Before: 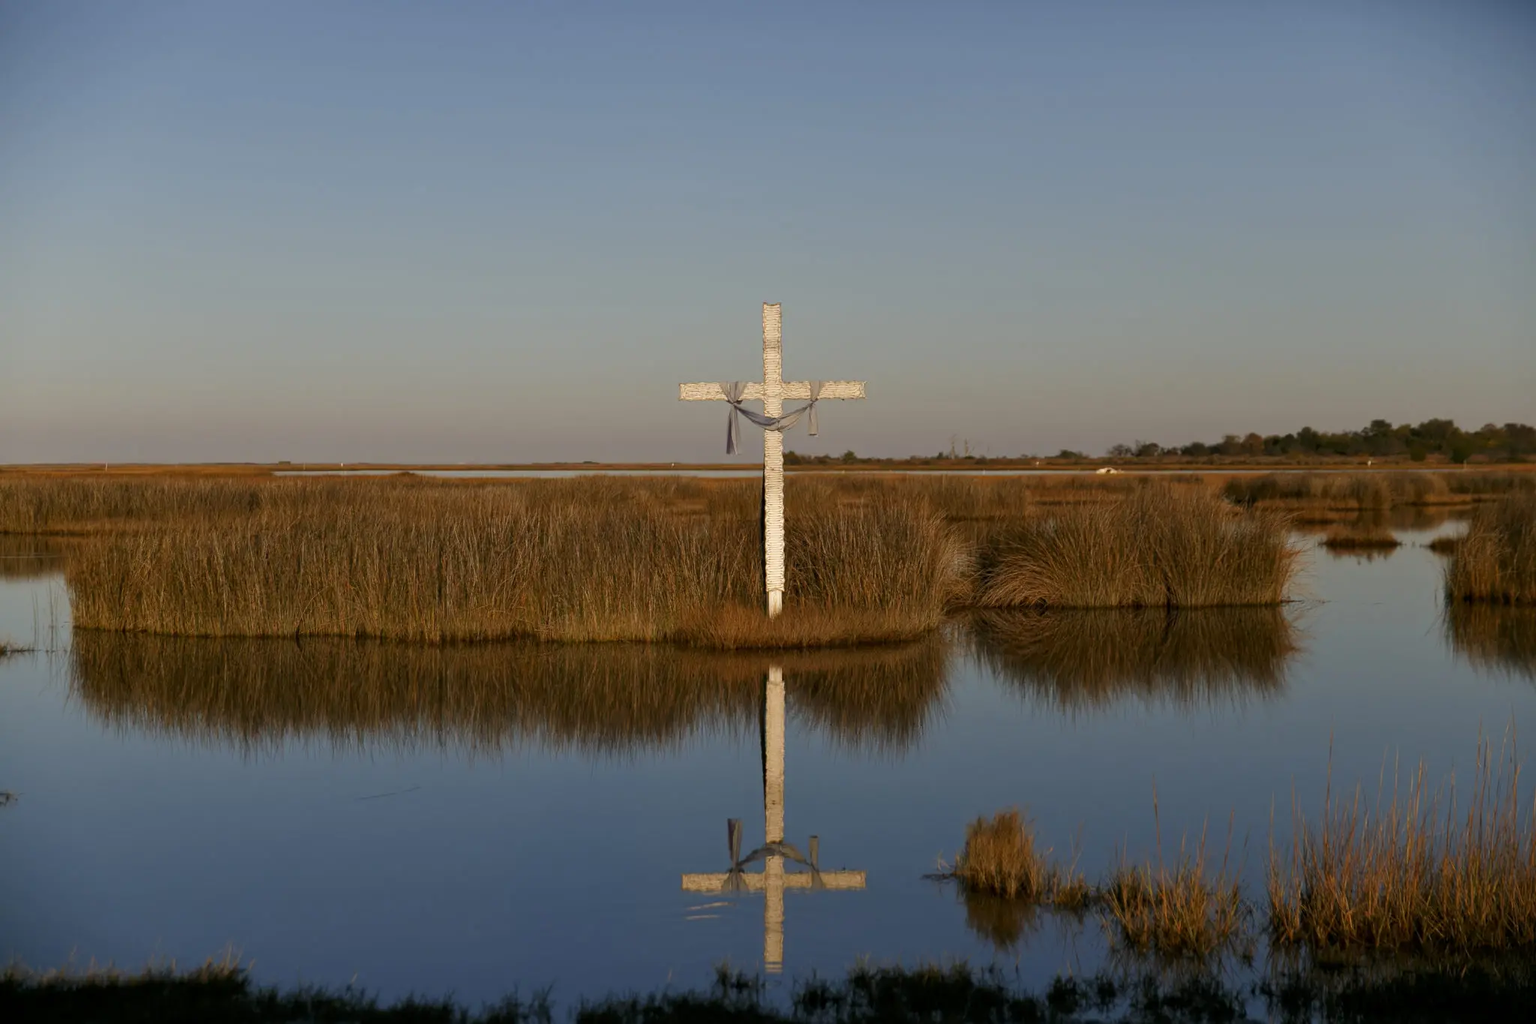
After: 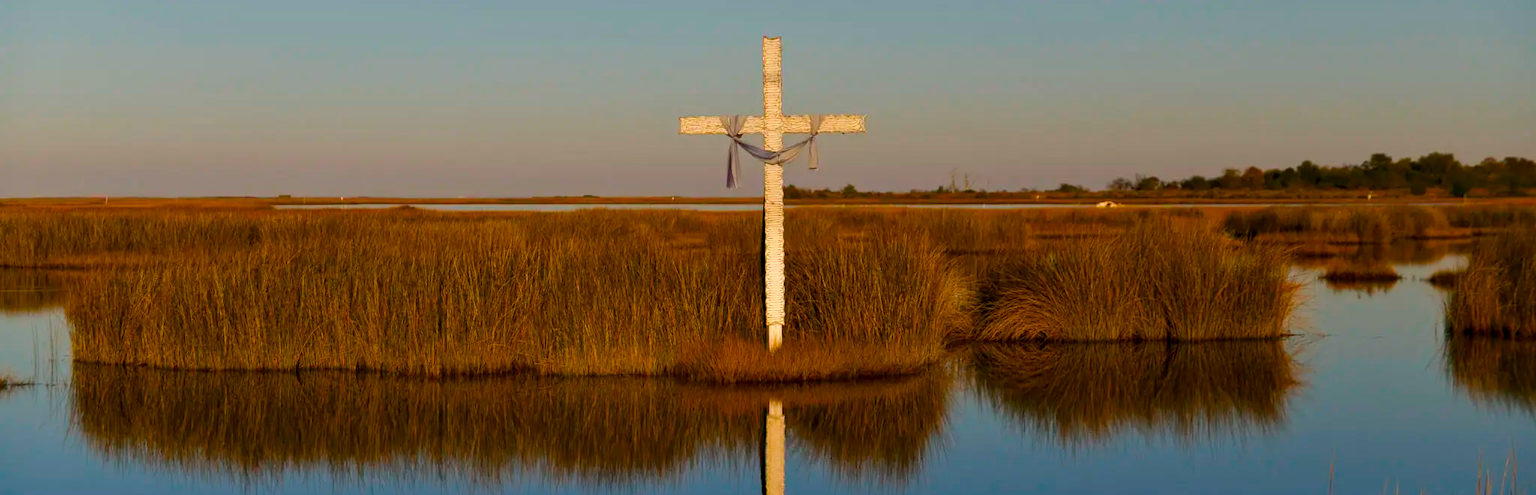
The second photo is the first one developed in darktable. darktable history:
local contrast: mode bilateral grid, contrast 100, coarseness 100, detail 108%, midtone range 0.2
color correction: saturation 1.1
crop and rotate: top 26.056%, bottom 25.543%
color balance rgb: perceptual saturation grading › global saturation 30%, global vibrance 30%
